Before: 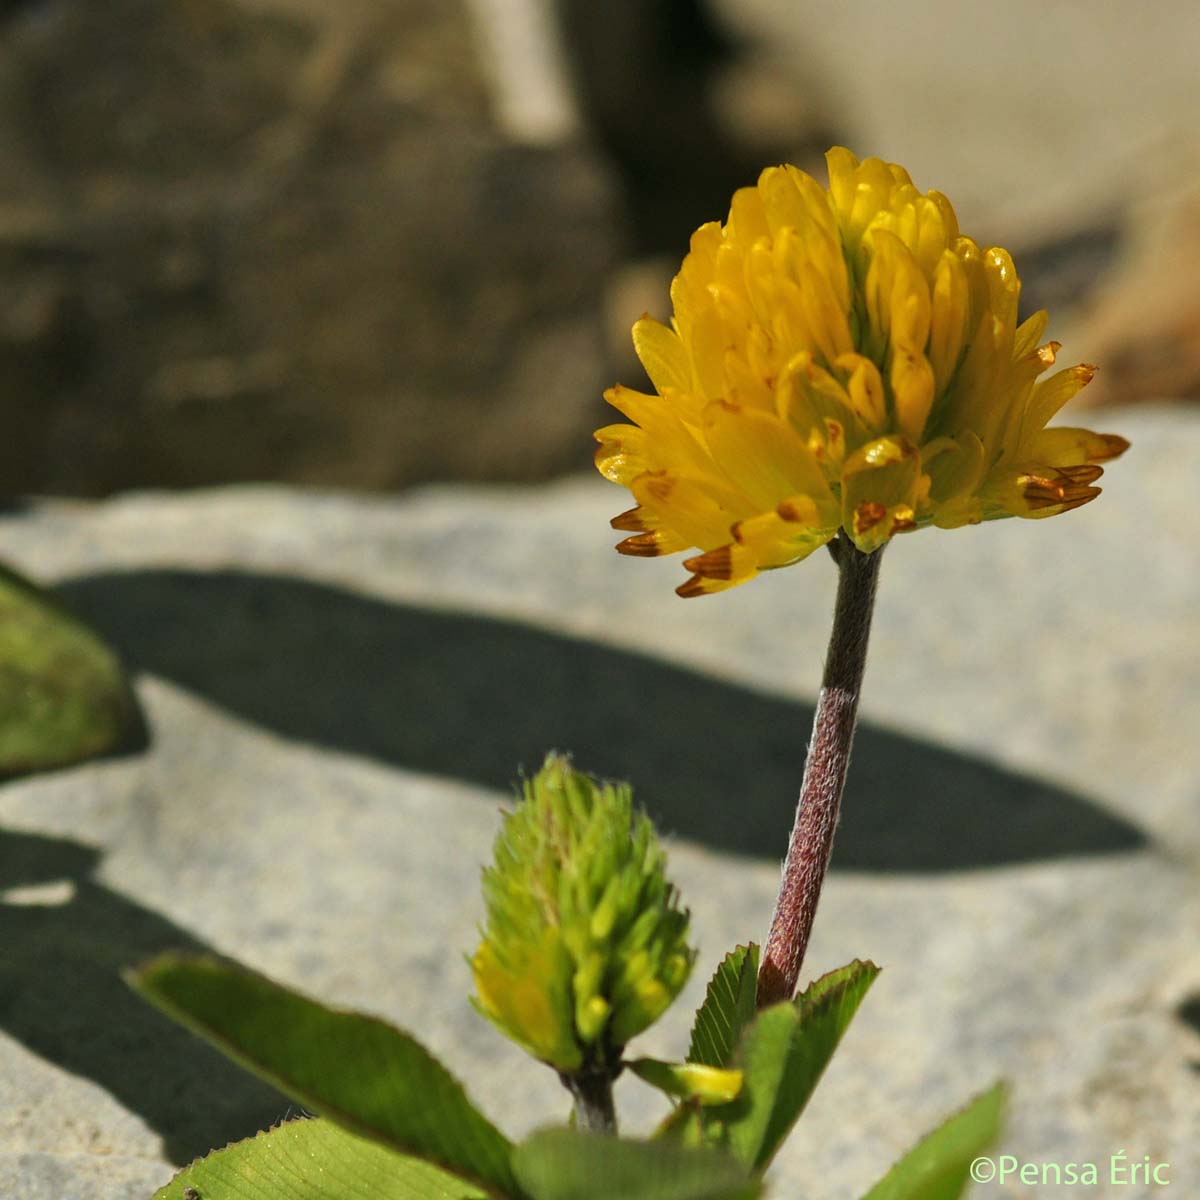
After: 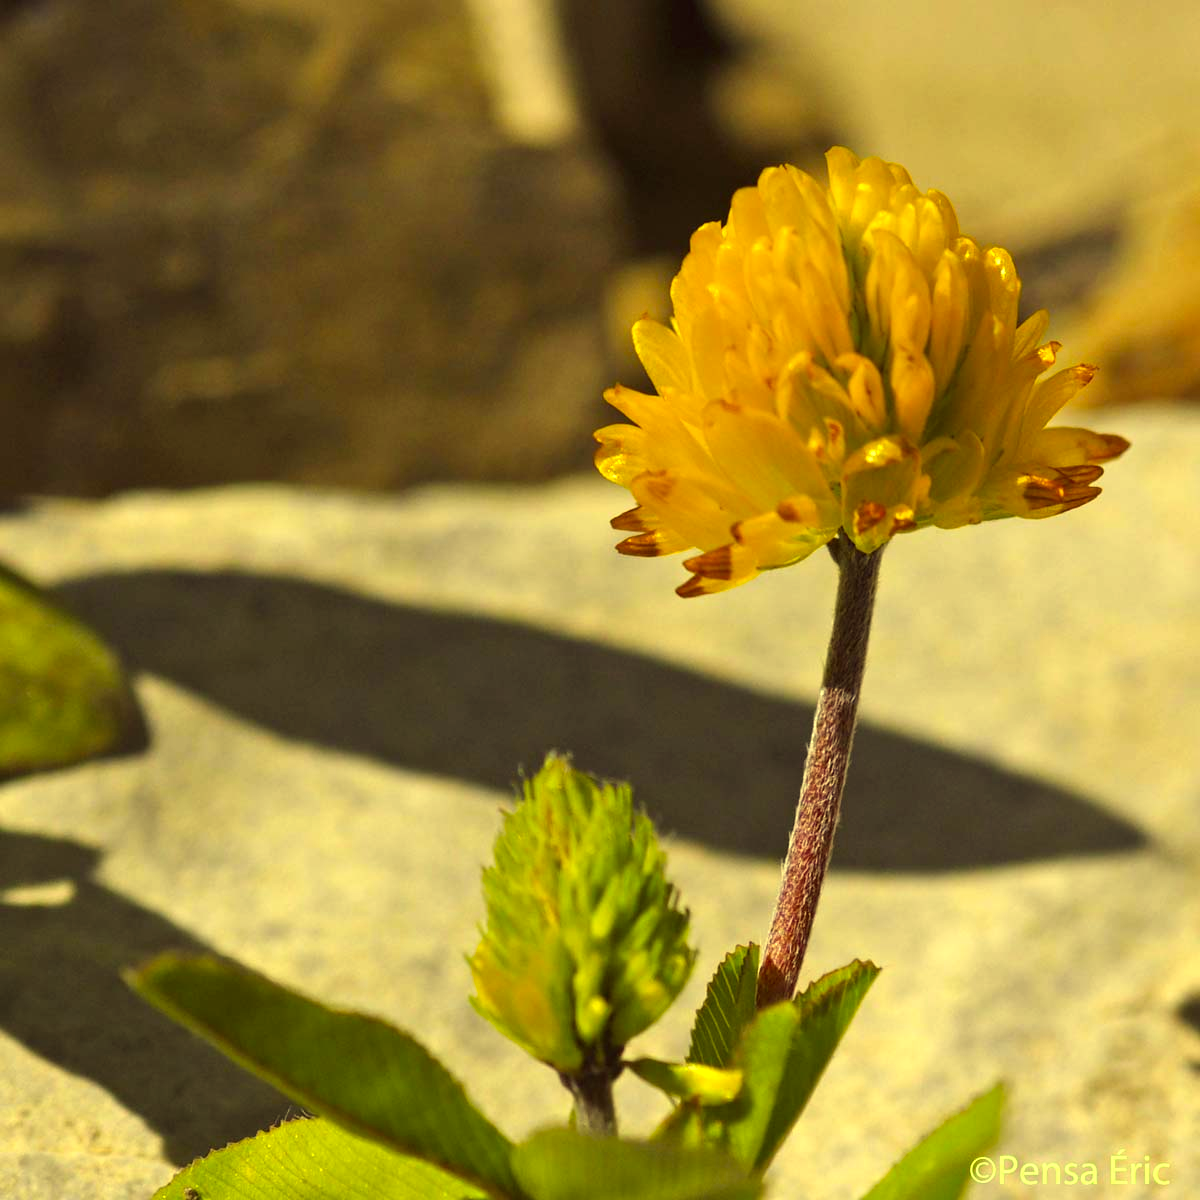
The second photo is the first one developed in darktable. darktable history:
exposure: black level correction 0, exposure 0.498 EV, compensate highlight preservation false
color correction: highlights a* -0.503, highlights b* 39.73, shadows a* 9.8, shadows b* -0.58
